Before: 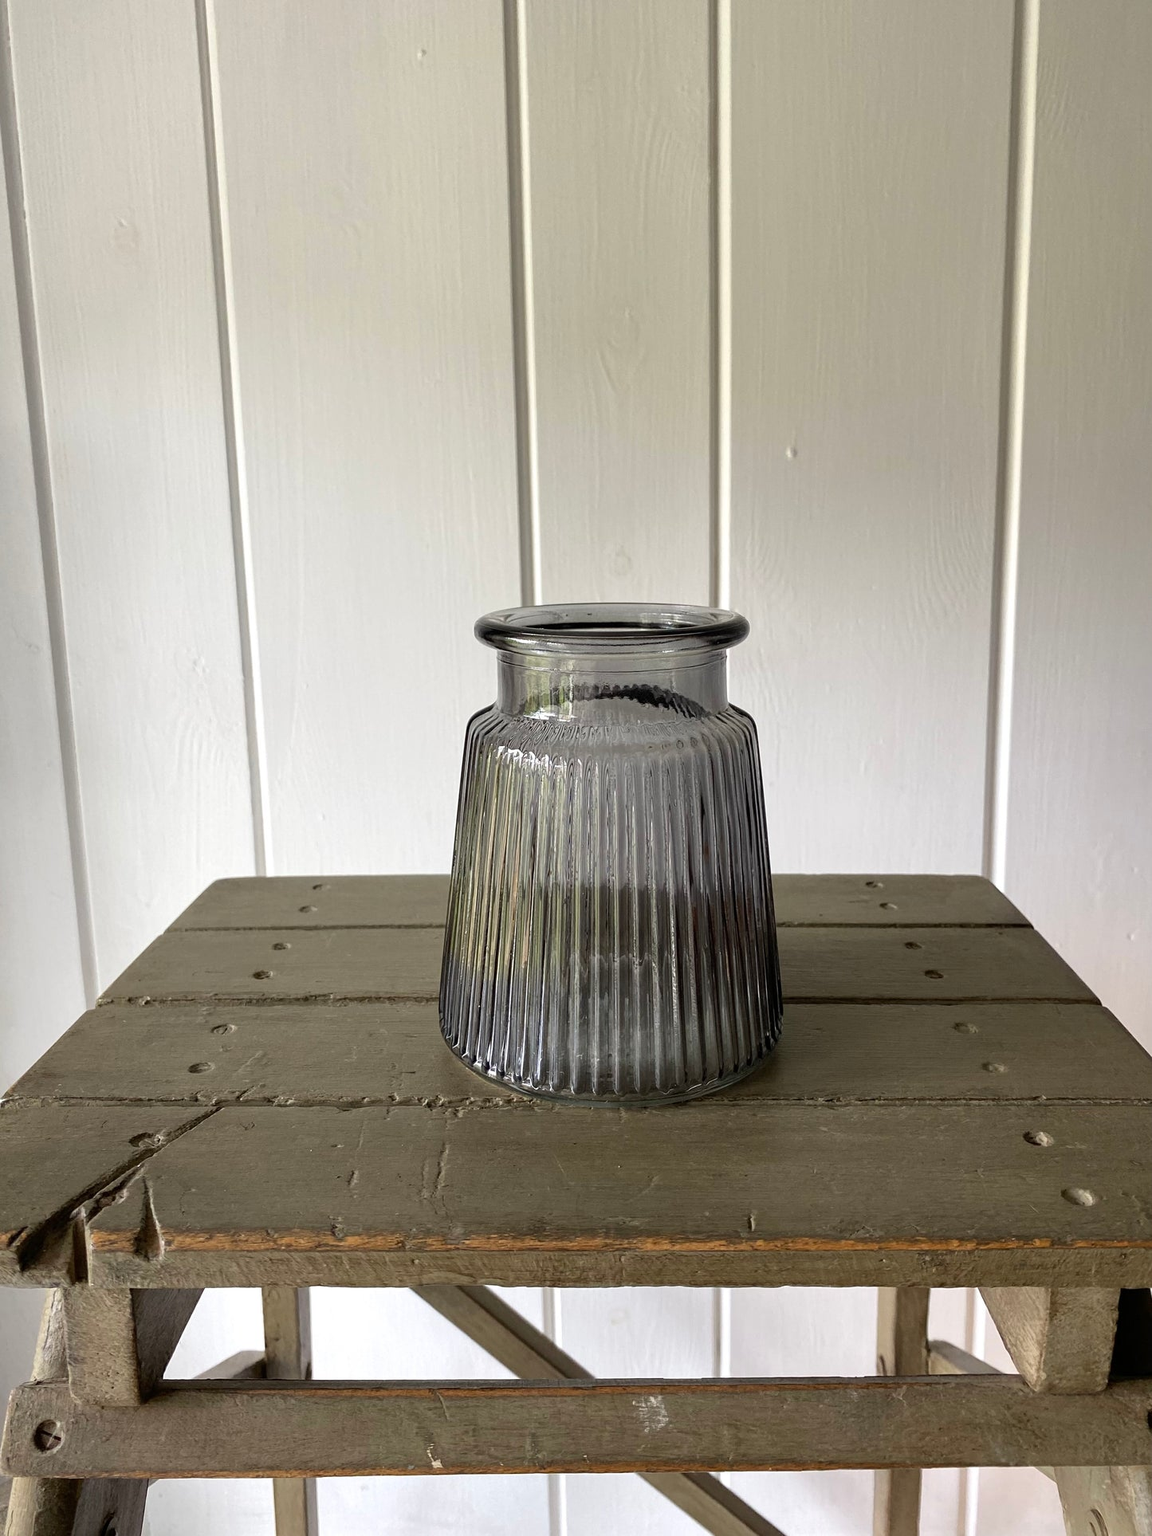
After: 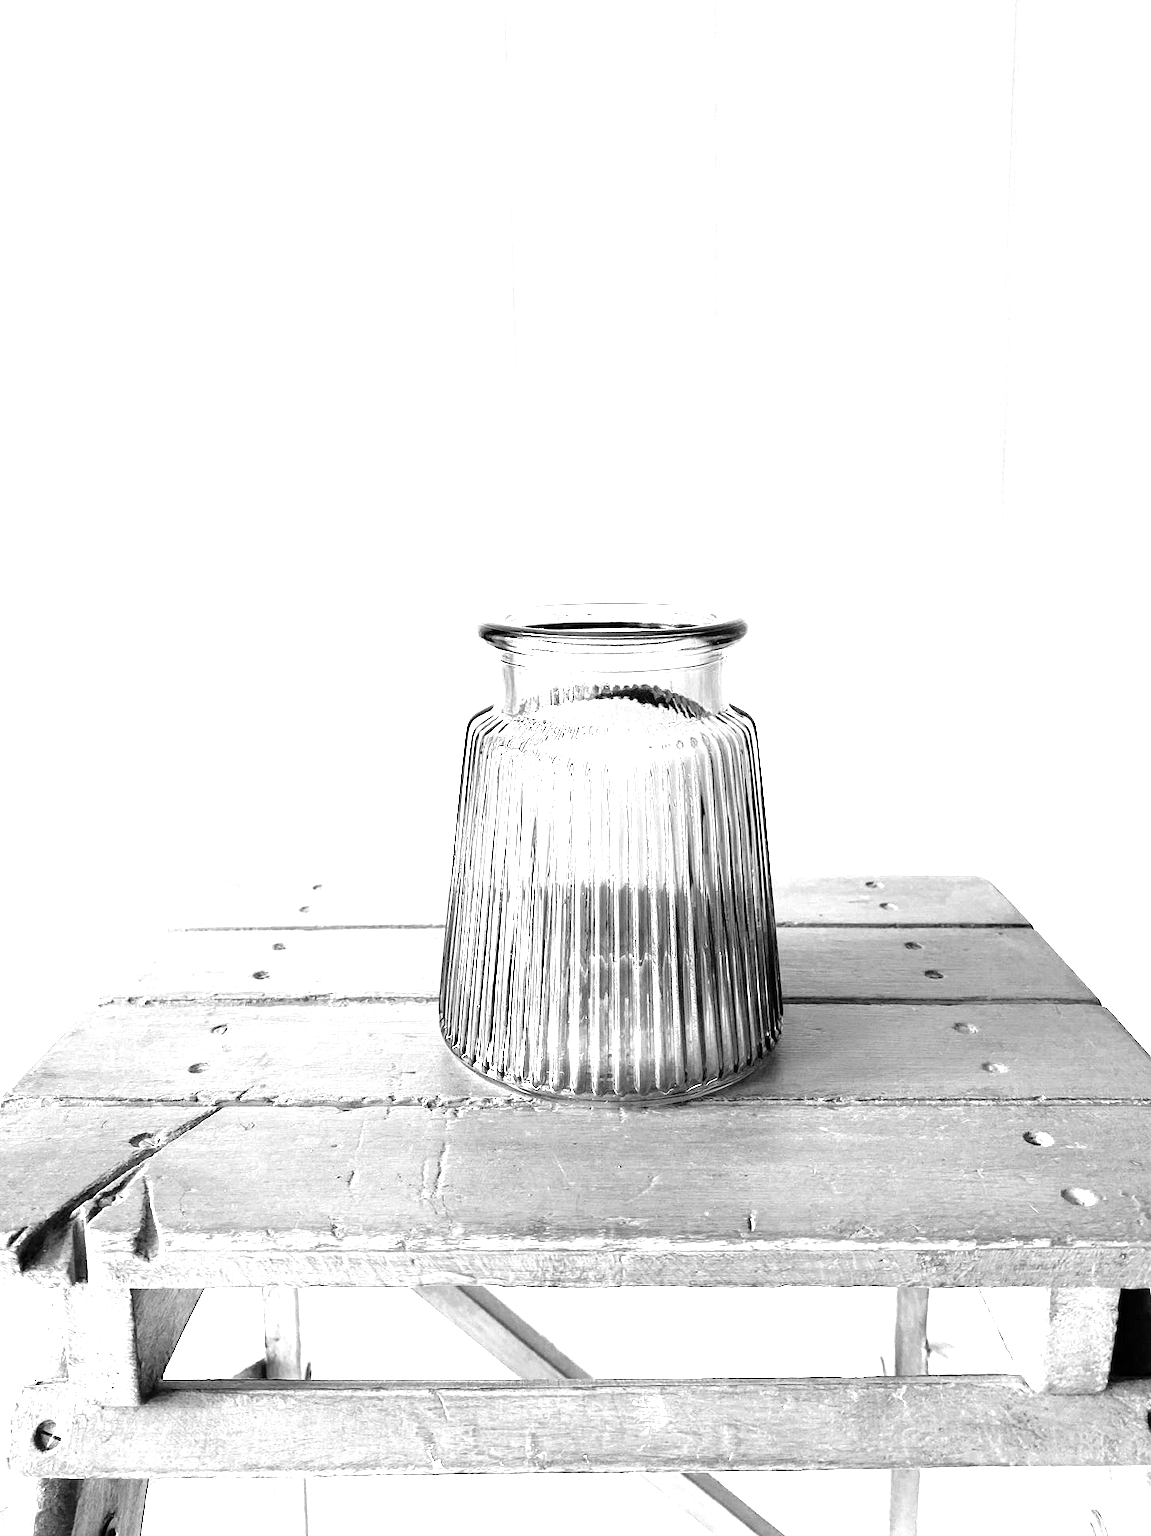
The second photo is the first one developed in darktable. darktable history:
contrast brightness saturation: saturation -0.05
white balance: red 4.26, blue 1.802
color calibration: output gray [0.18, 0.41, 0.41, 0], gray › normalize channels true, illuminant same as pipeline (D50), adaptation XYZ, x 0.346, y 0.359, gamut compression 0
